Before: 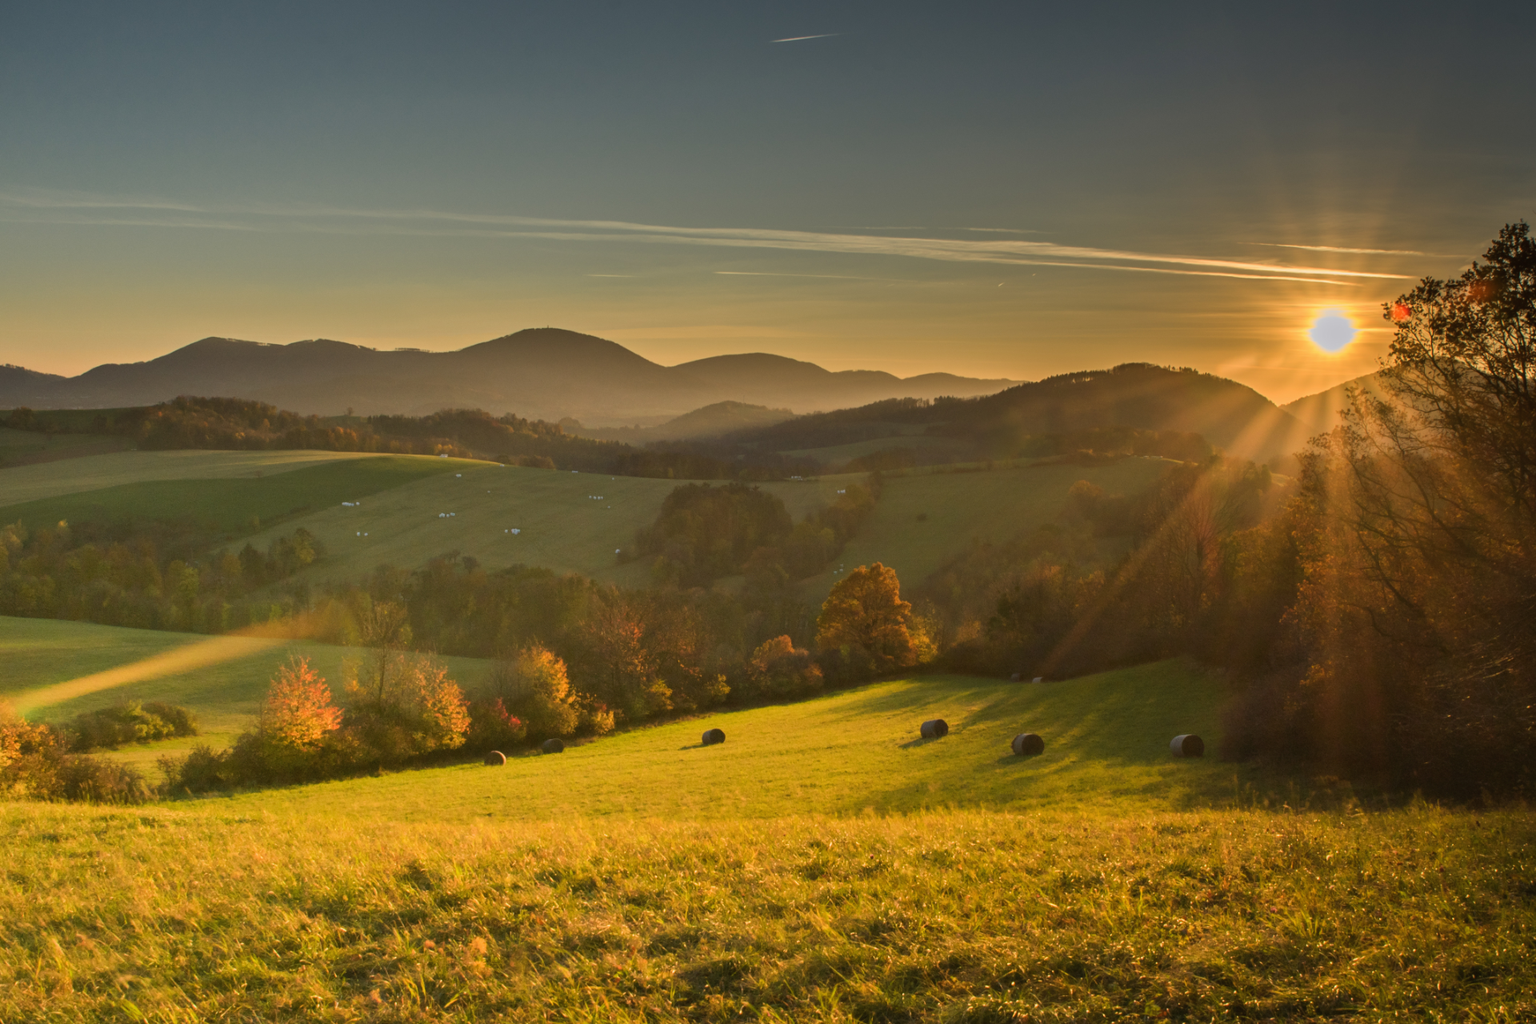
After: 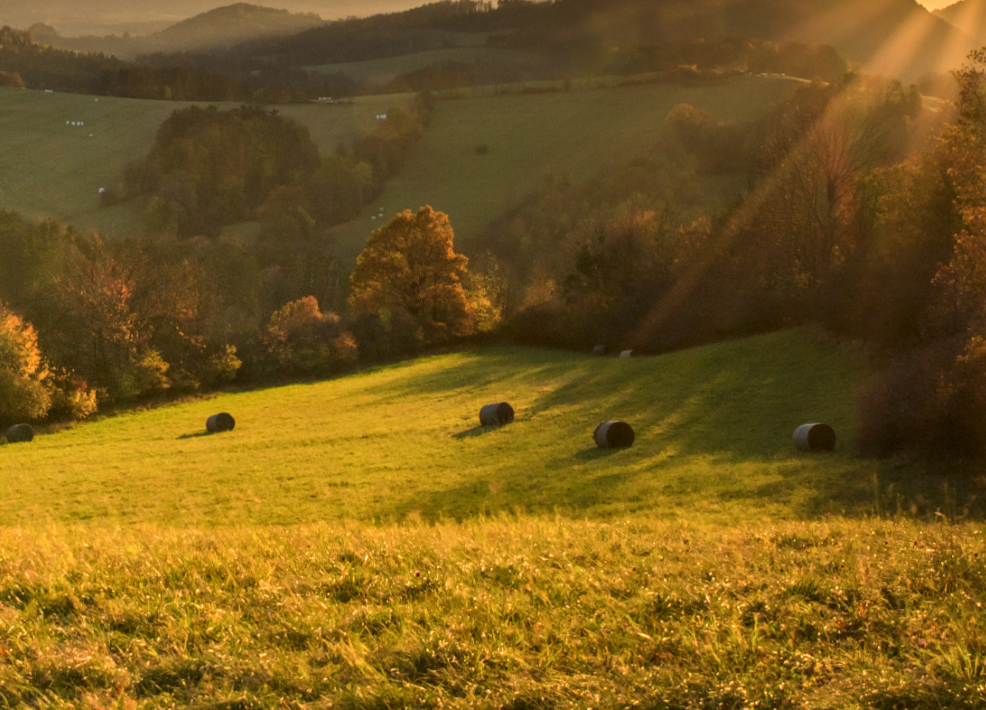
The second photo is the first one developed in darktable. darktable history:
rotate and perspective: rotation 0.192°, lens shift (horizontal) -0.015, crop left 0.005, crop right 0.996, crop top 0.006, crop bottom 0.99
local contrast: detail 130%
crop: left 34.479%, top 38.822%, right 13.718%, bottom 5.172%
